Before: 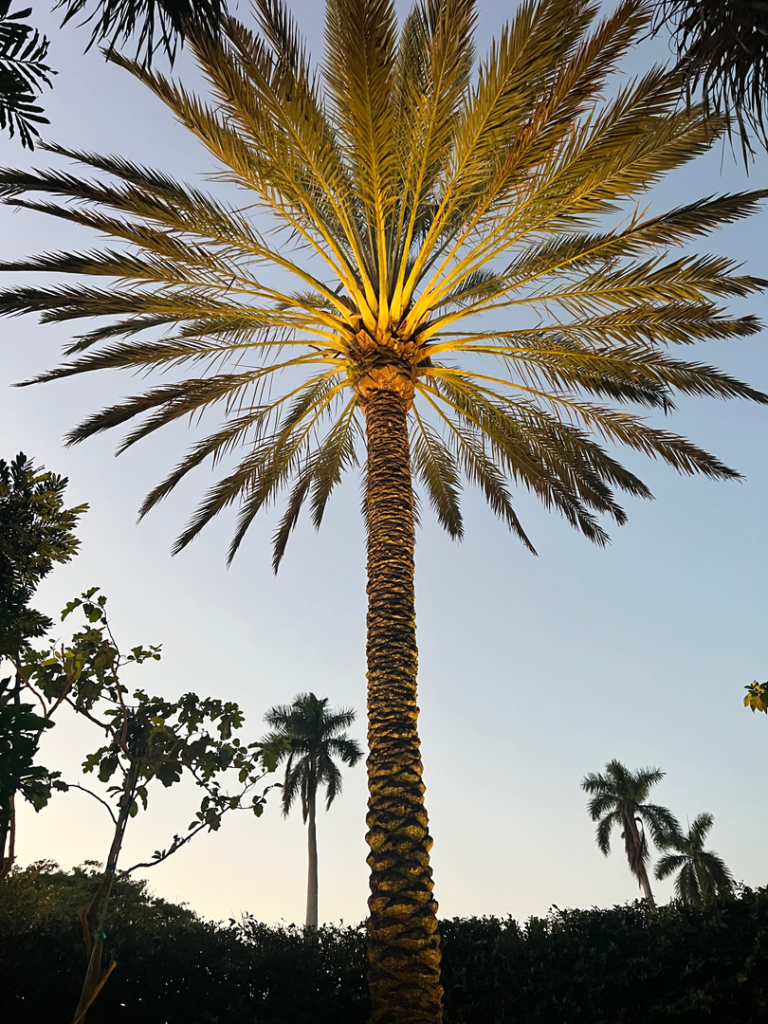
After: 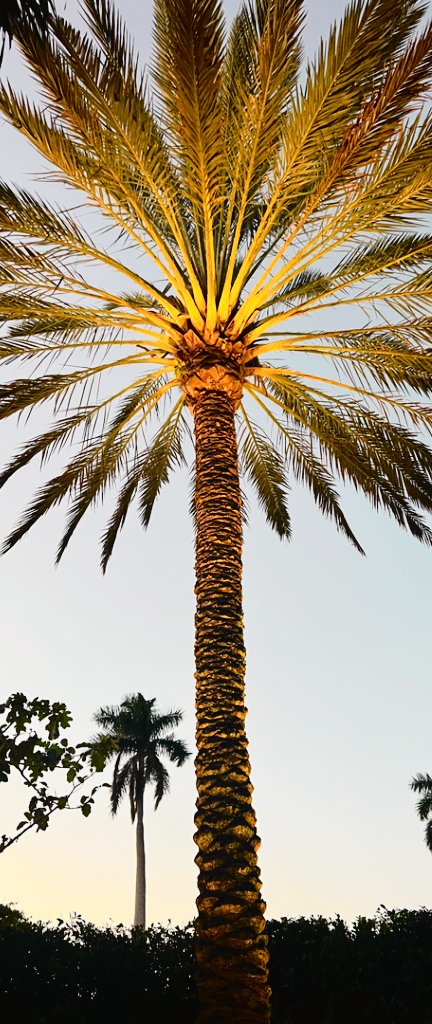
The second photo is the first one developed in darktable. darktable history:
crop and rotate: left 22.516%, right 21.234%
tone curve: curves: ch0 [(0, 0.014) (0.17, 0.099) (0.392, 0.438) (0.725, 0.828) (0.872, 0.918) (1, 0.981)]; ch1 [(0, 0) (0.402, 0.36) (0.489, 0.491) (0.5, 0.503) (0.515, 0.52) (0.545, 0.574) (0.615, 0.662) (0.701, 0.725) (1, 1)]; ch2 [(0, 0) (0.42, 0.458) (0.485, 0.499) (0.503, 0.503) (0.531, 0.542) (0.561, 0.594) (0.644, 0.694) (0.717, 0.753) (1, 0.991)], color space Lab, independent channels
